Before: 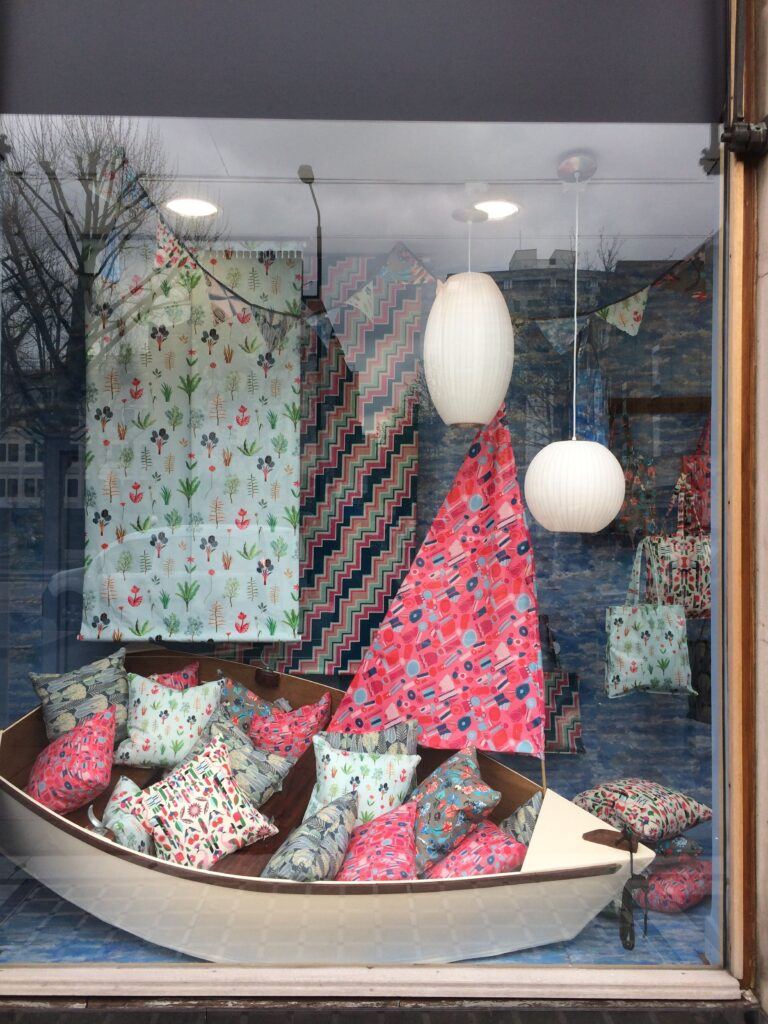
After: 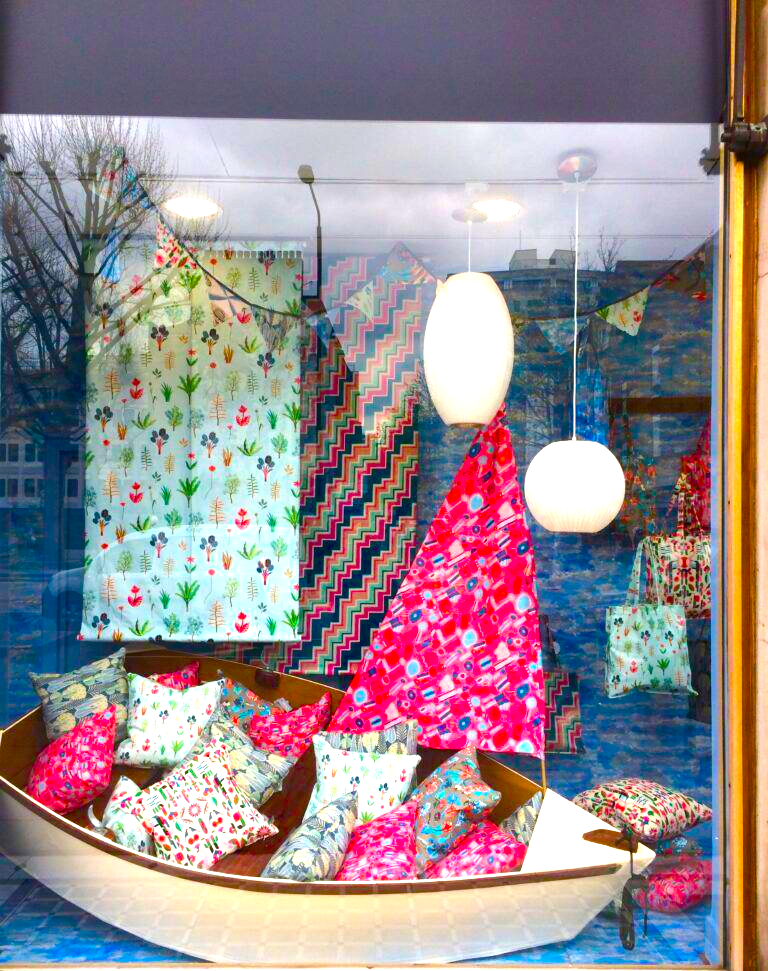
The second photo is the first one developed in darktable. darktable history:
color balance rgb: linear chroma grading › global chroma 25%, perceptual saturation grading › global saturation 40%, perceptual saturation grading › highlights -50%, perceptual saturation grading › shadows 30%, perceptual brilliance grading › global brilliance 25%, global vibrance 60%
crop and rotate: top 0%, bottom 5.097%
